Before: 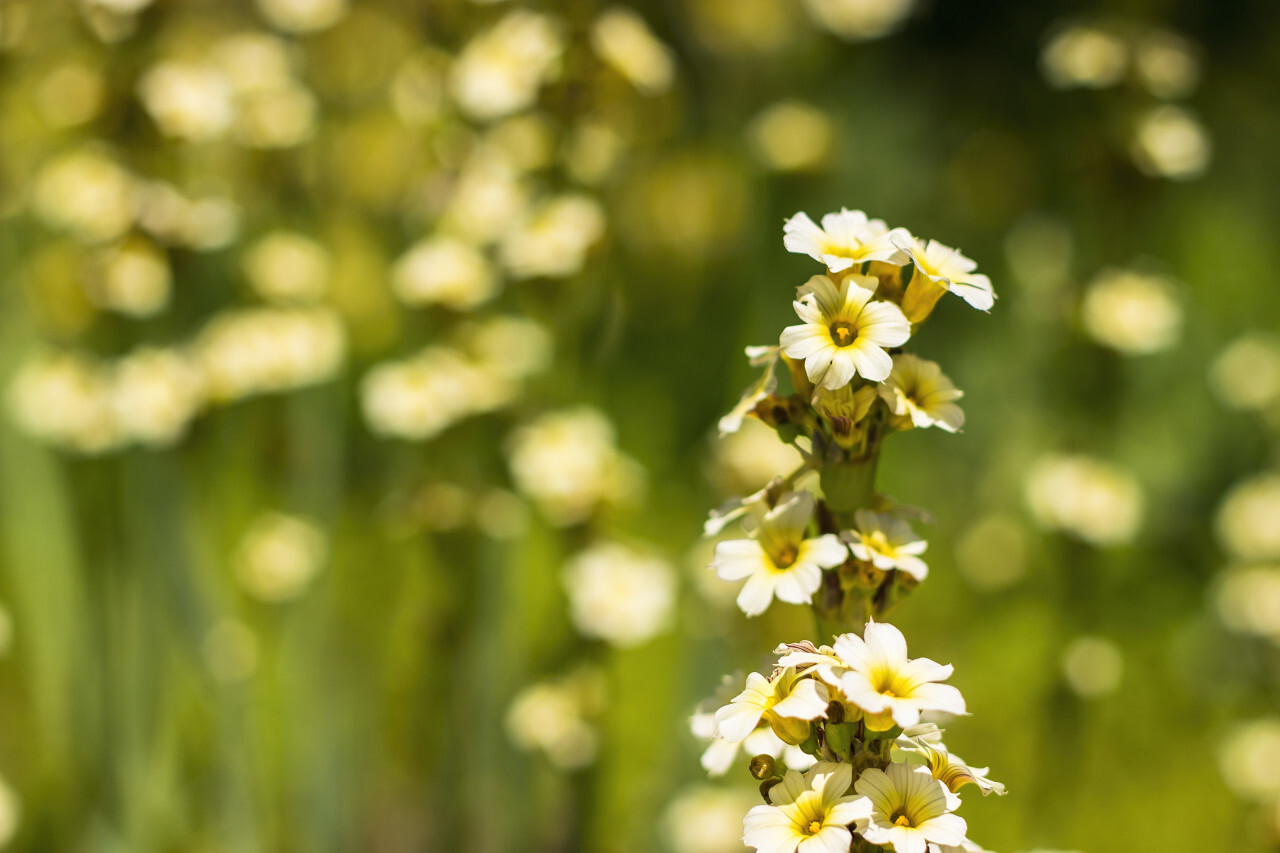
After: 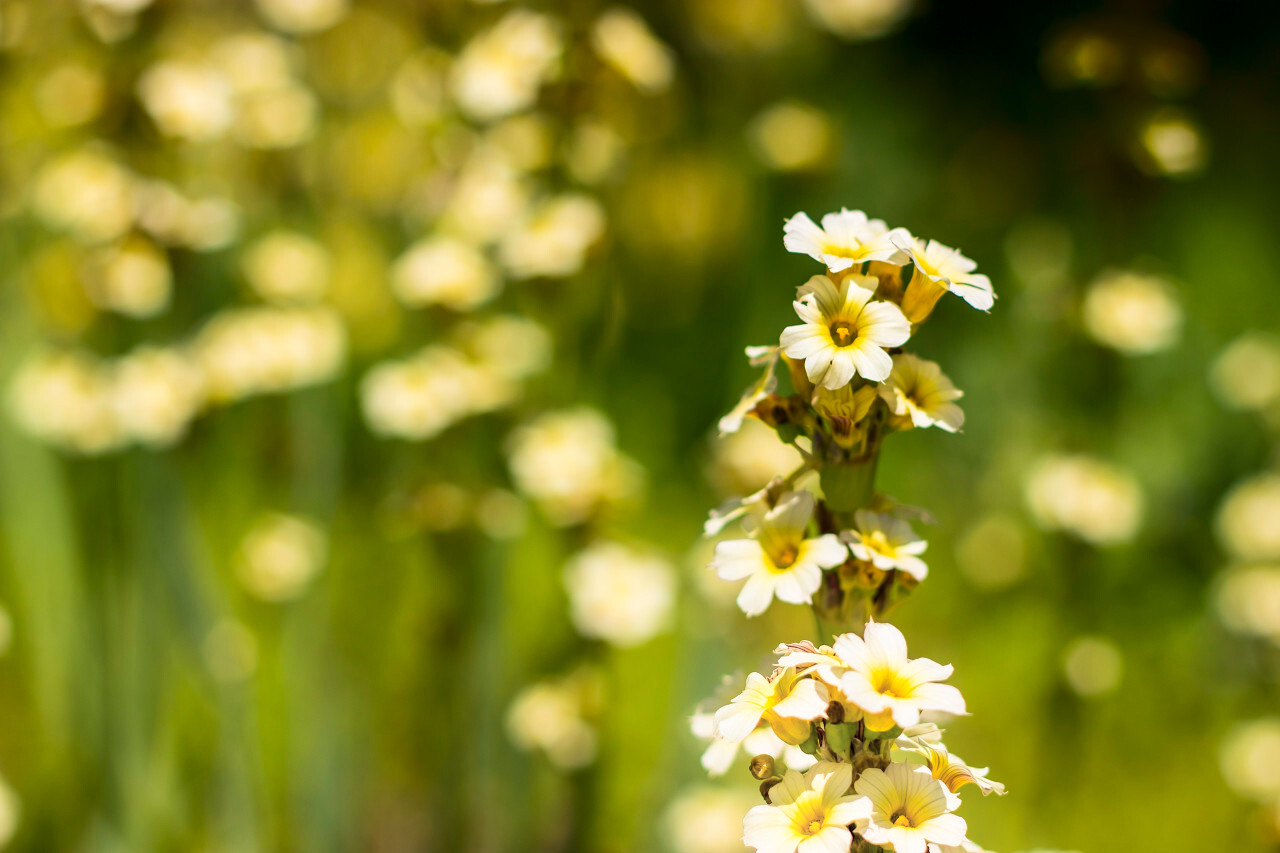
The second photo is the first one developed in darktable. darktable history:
shadows and highlights: shadows -89.21, highlights 91.86, soften with gaussian
